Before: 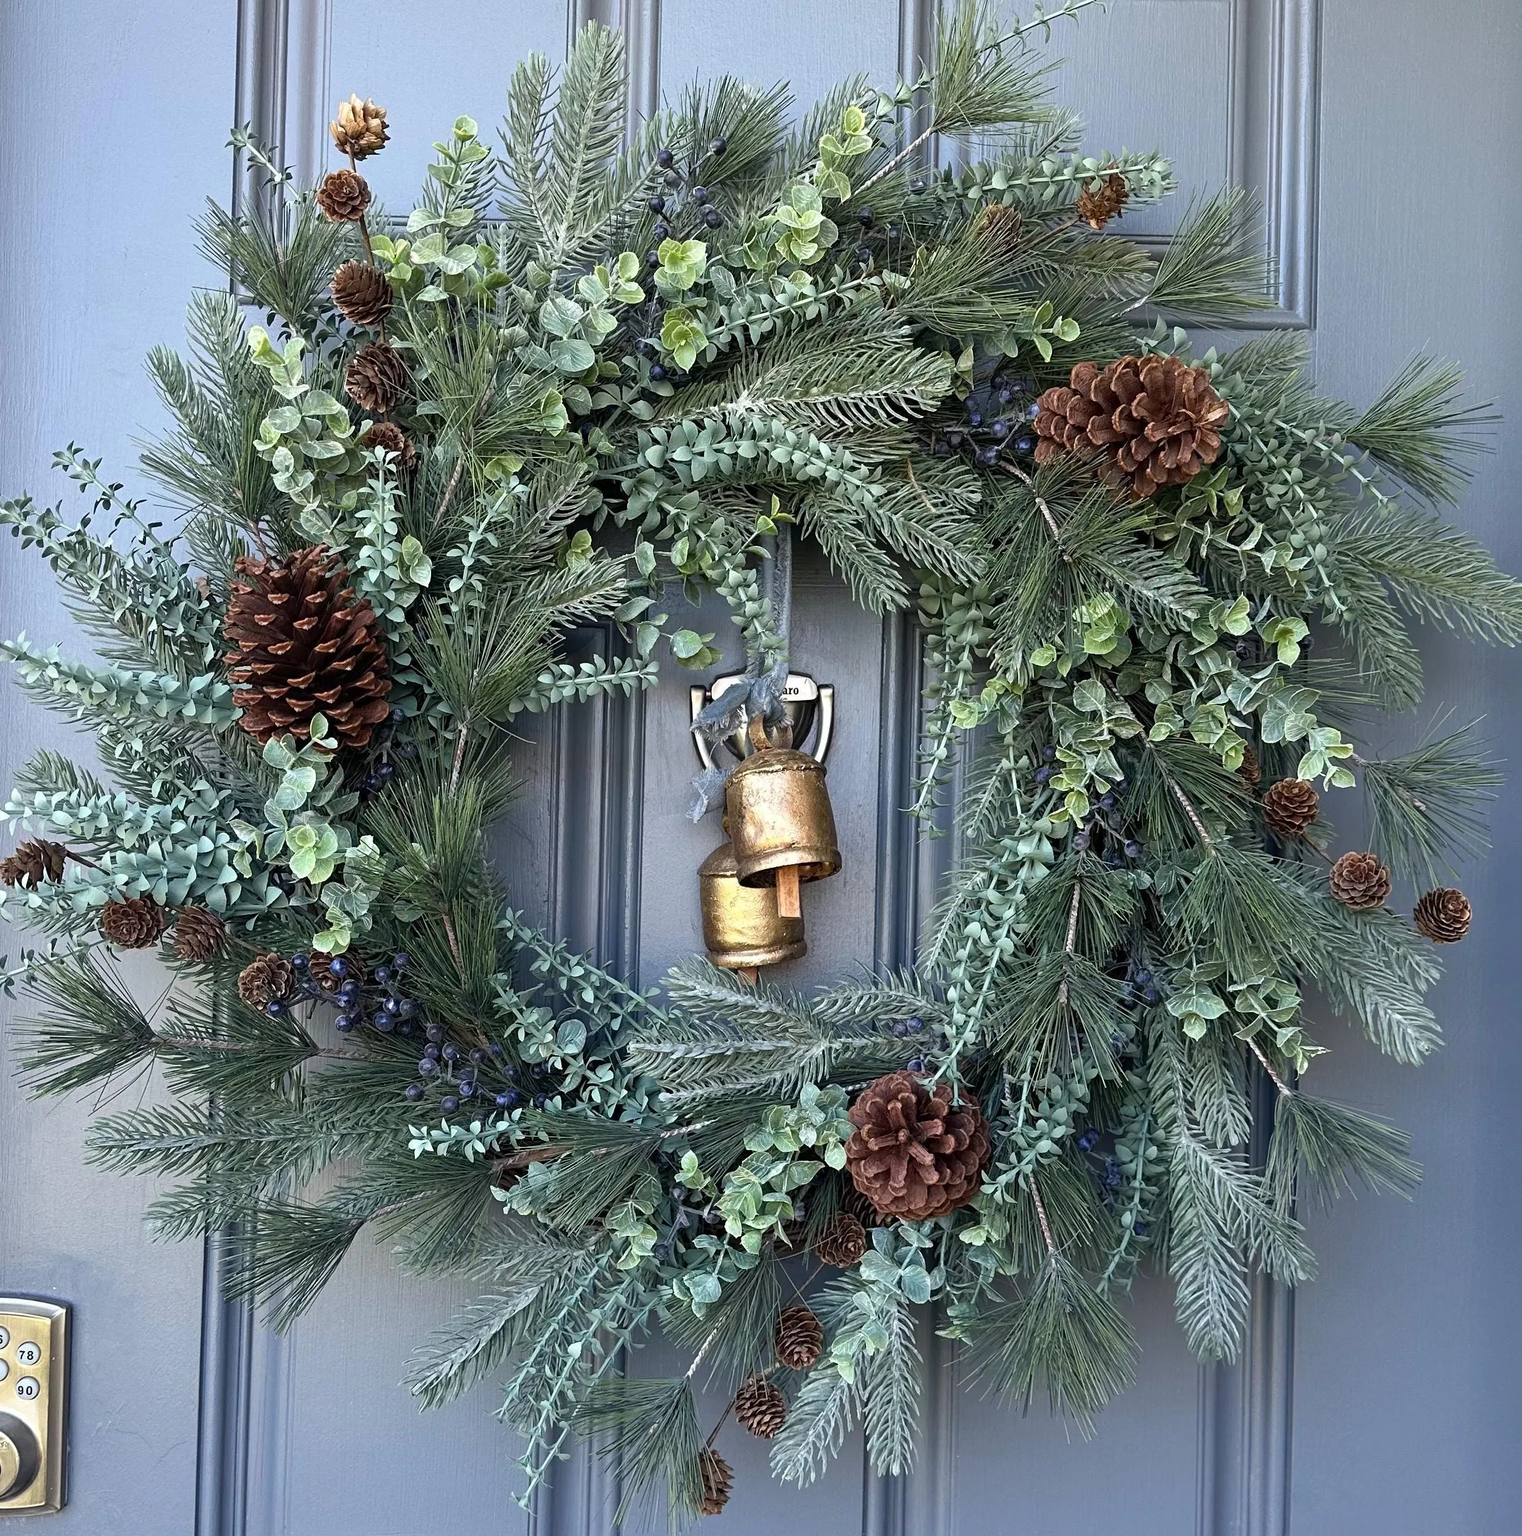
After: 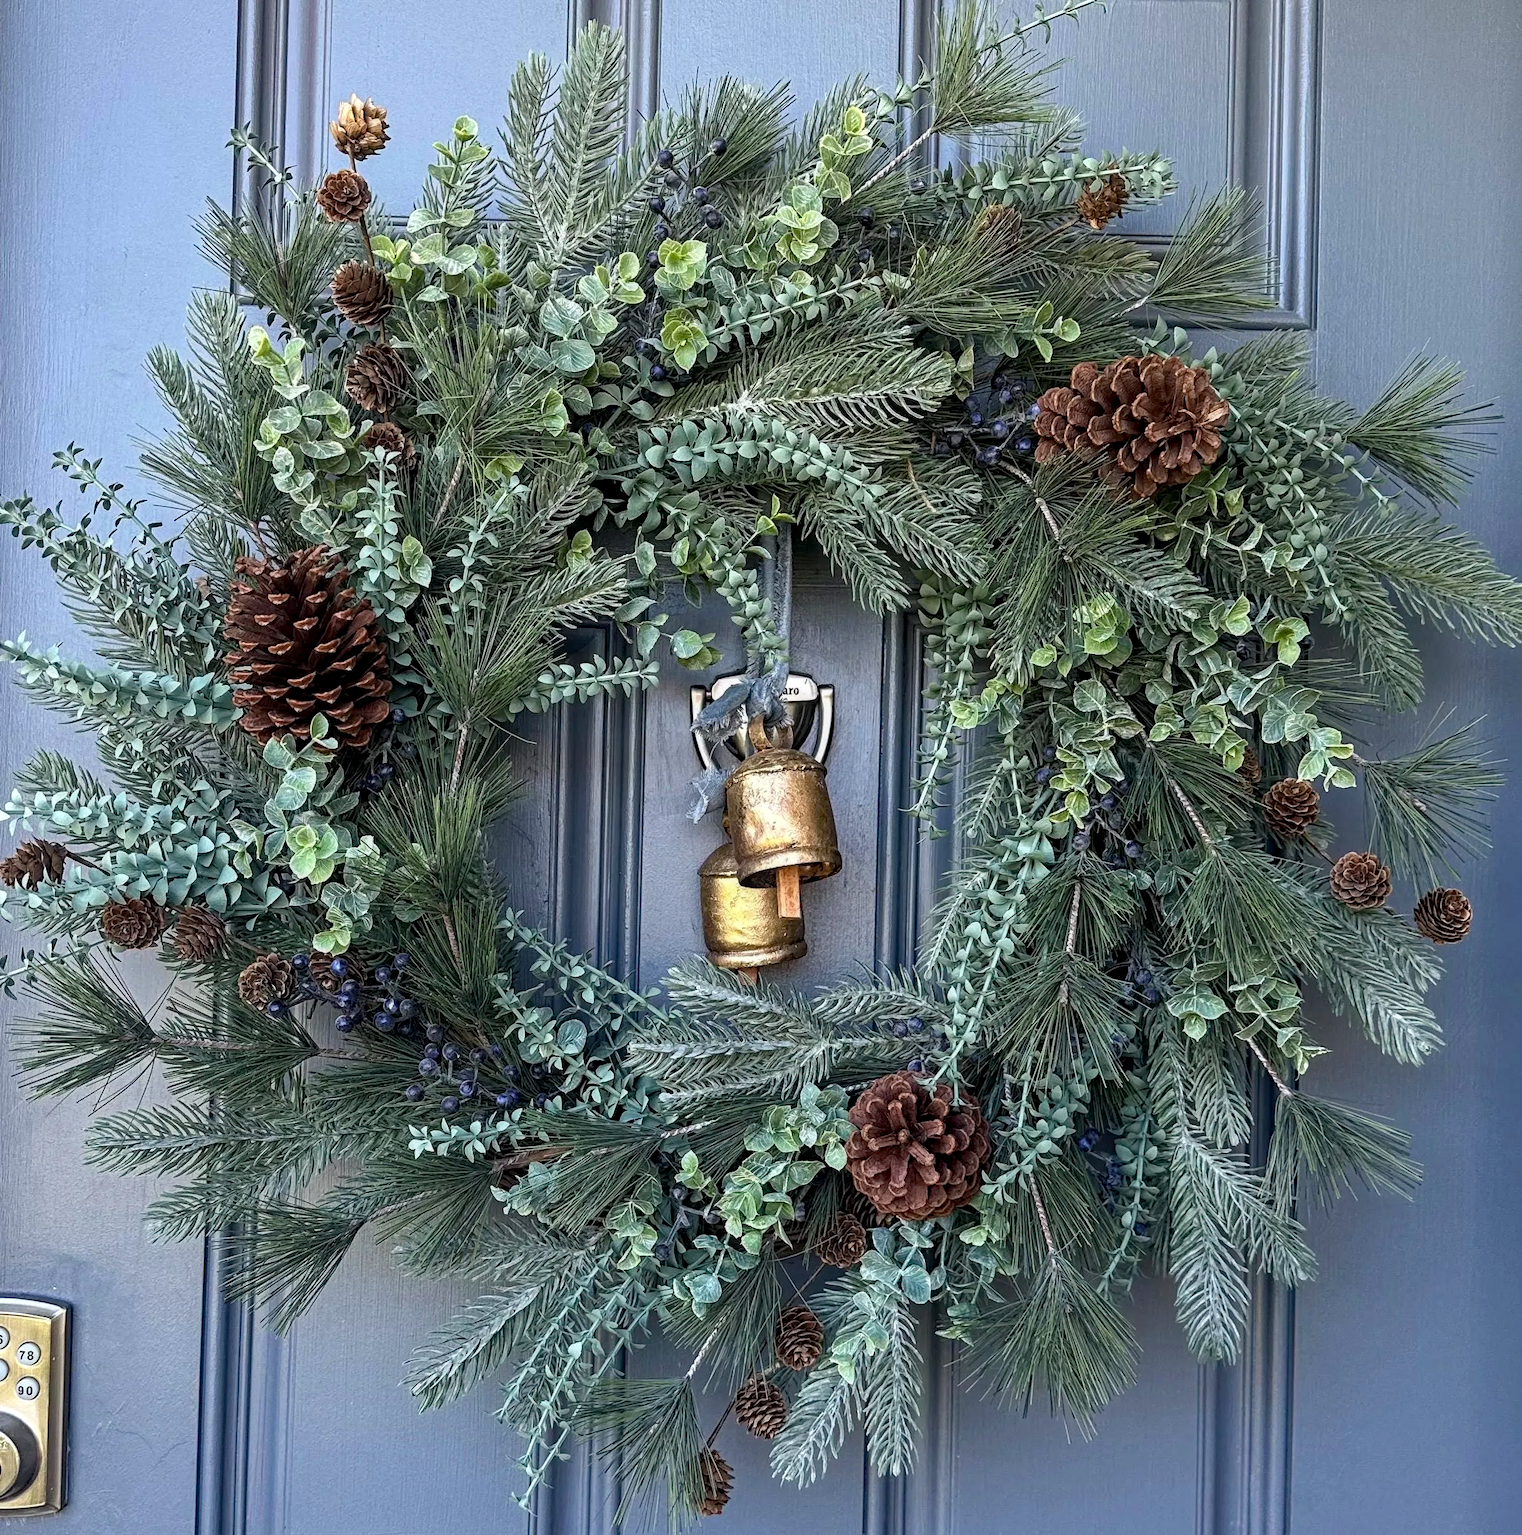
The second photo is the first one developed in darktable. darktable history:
haze removal: strength 0.292, distance 0.243, compatibility mode true, adaptive false
local contrast: on, module defaults
